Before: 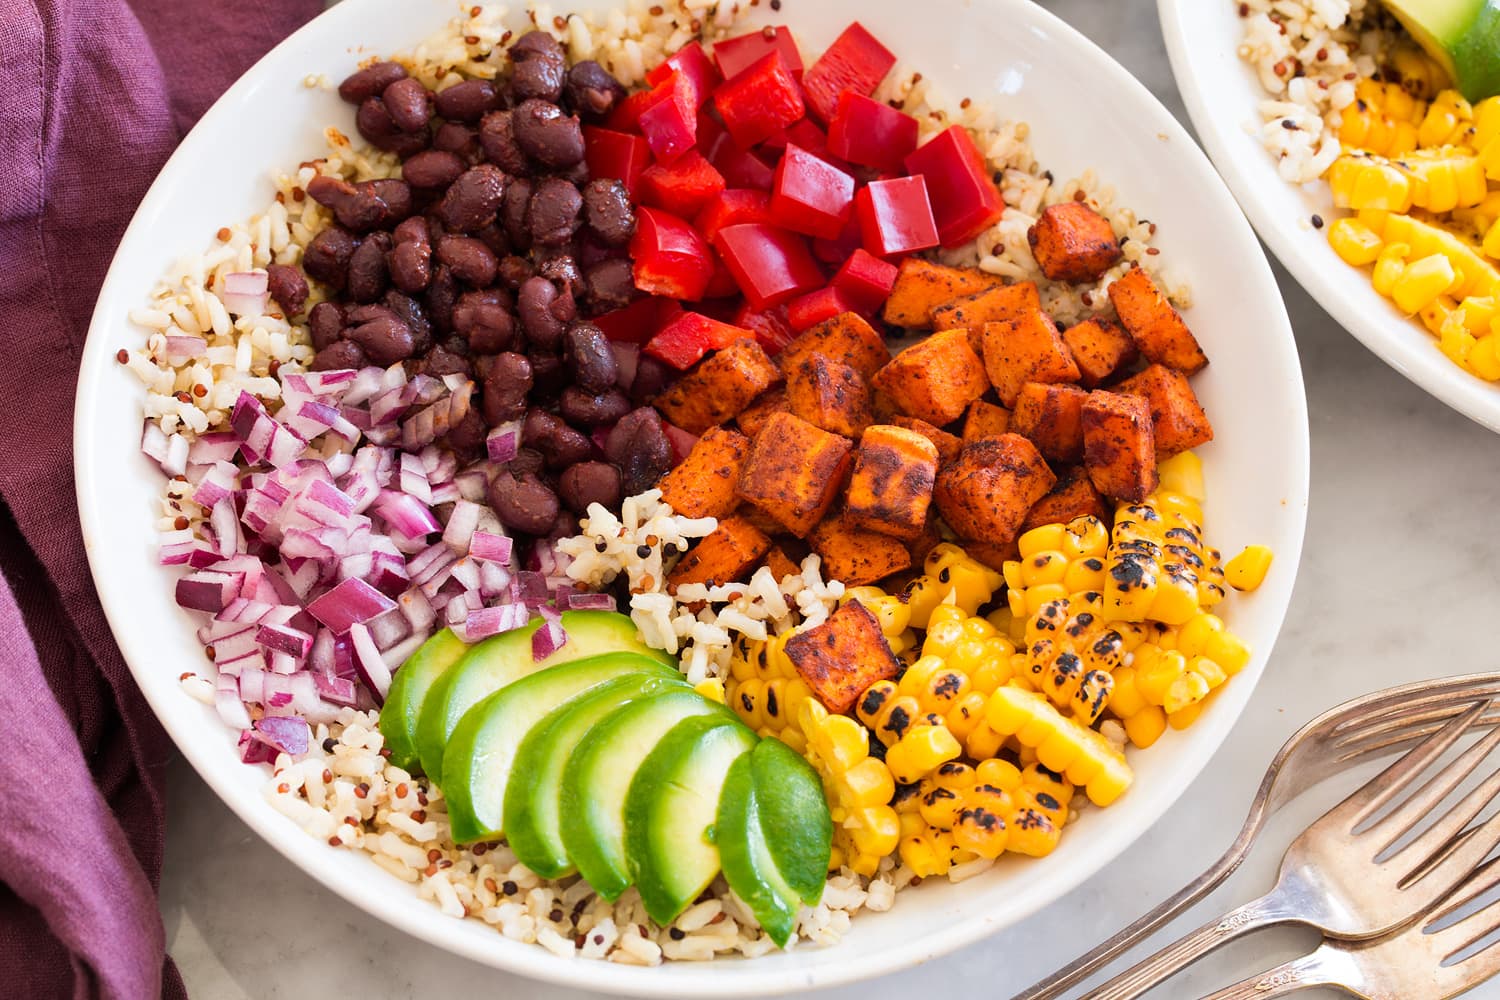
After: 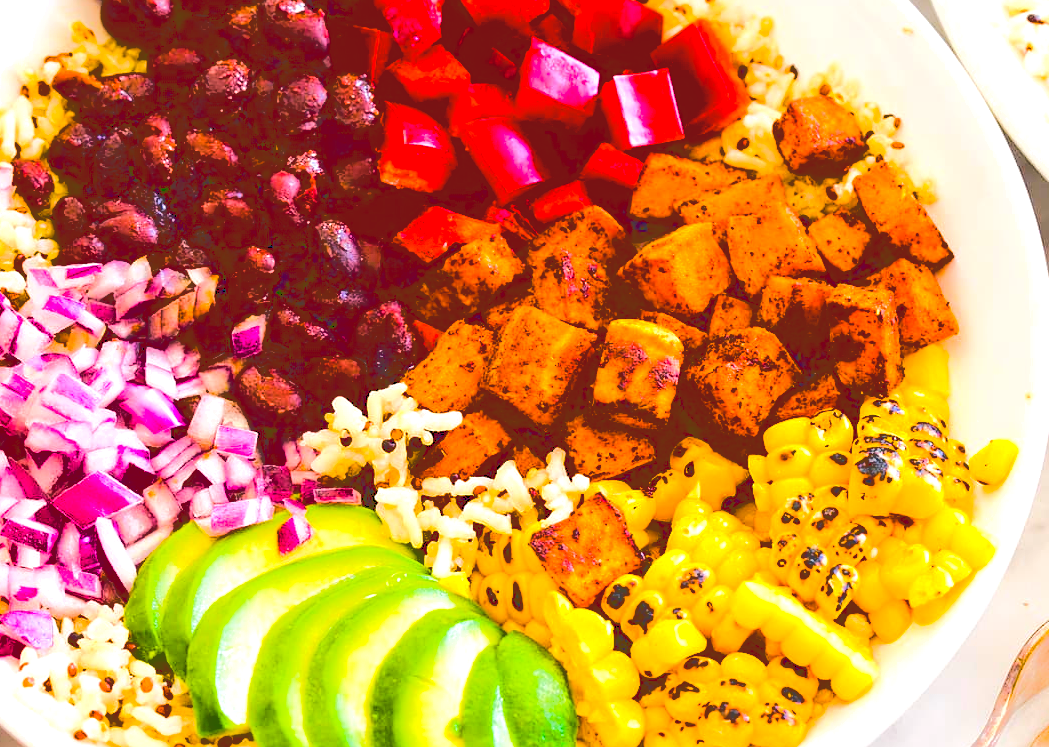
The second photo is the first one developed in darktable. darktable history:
base curve: curves: ch0 [(0.065, 0.026) (0.236, 0.358) (0.53, 0.546) (0.777, 0.841) (0.924, 0.992)], preserve colors average RGB
sharpen: amount 0.2
crop and rotate: left 17.046%, top 10.659%, right 12.989%, bottom 14.553%
color balance rgb: linear chroma grading › shadows 10%, linear chroma grading › highlights 10%, linear chroma grading › global chroma 15%, linear chroma grading › mid-tones 15%, perceptual saturation grading › global saturation 40%, perceptual saturation grading › highlights -25%, perceptual saturation grading › mid-tones 35%, perceptual saturation grading › shadows 35%, perceptual brilliance grading › global brilliance 11.29%, global vibrance 11.29%
contrast brightness saturation: brightness 0.15
